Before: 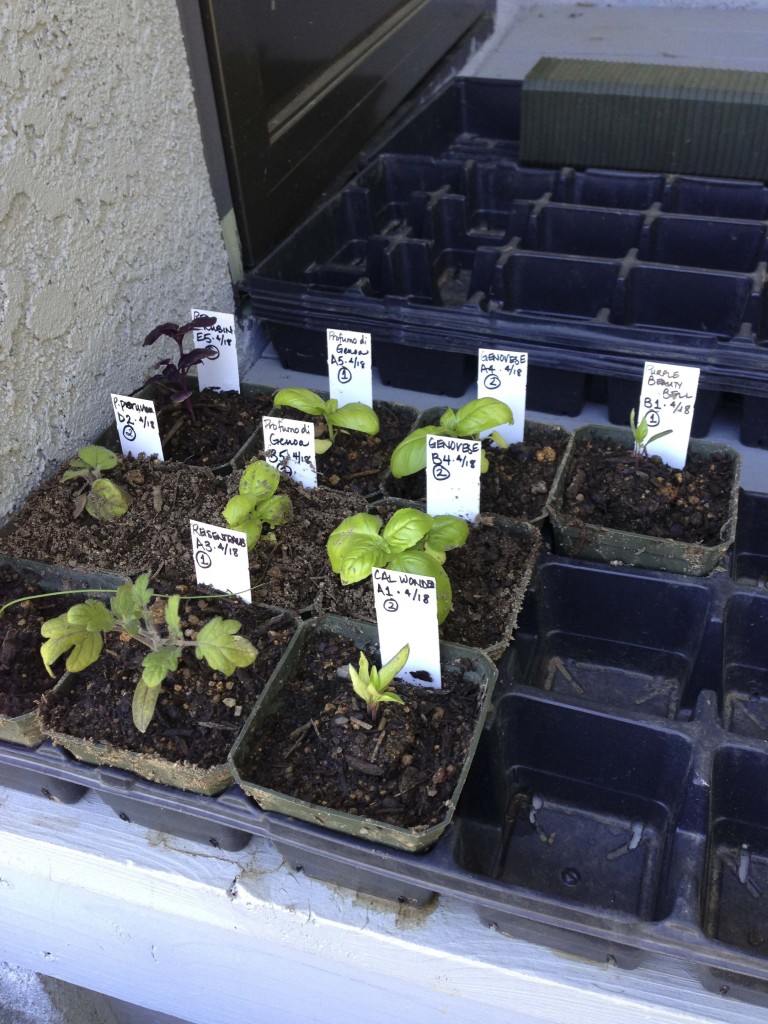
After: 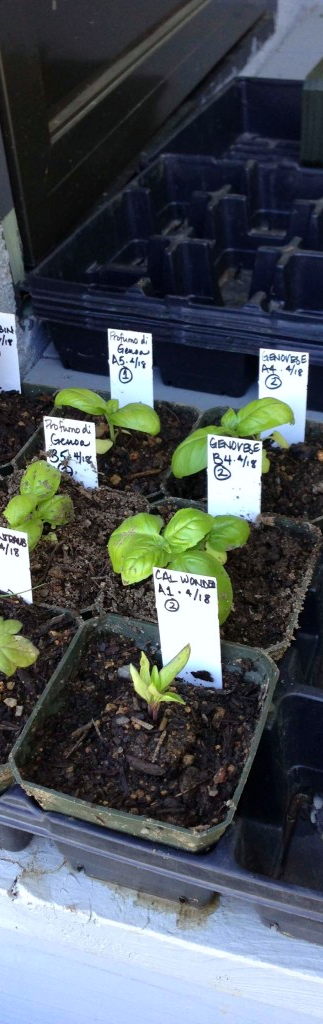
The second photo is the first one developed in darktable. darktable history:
crop: left 28.583%, right 29.231%
white balance: red 0.986, blue 1.01
